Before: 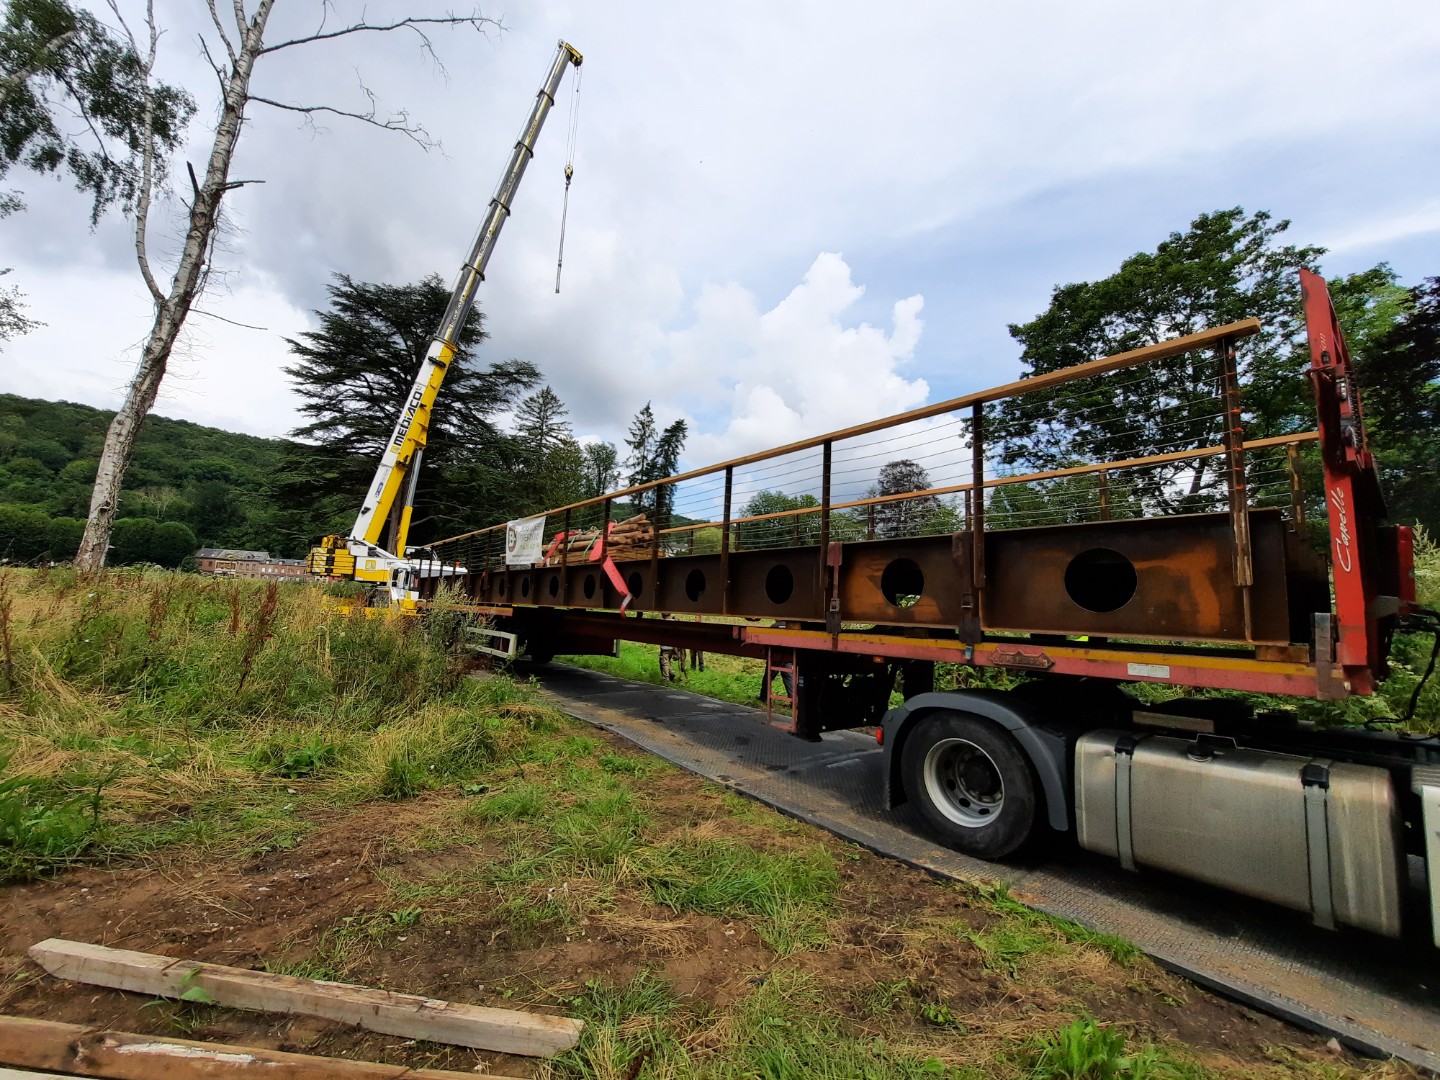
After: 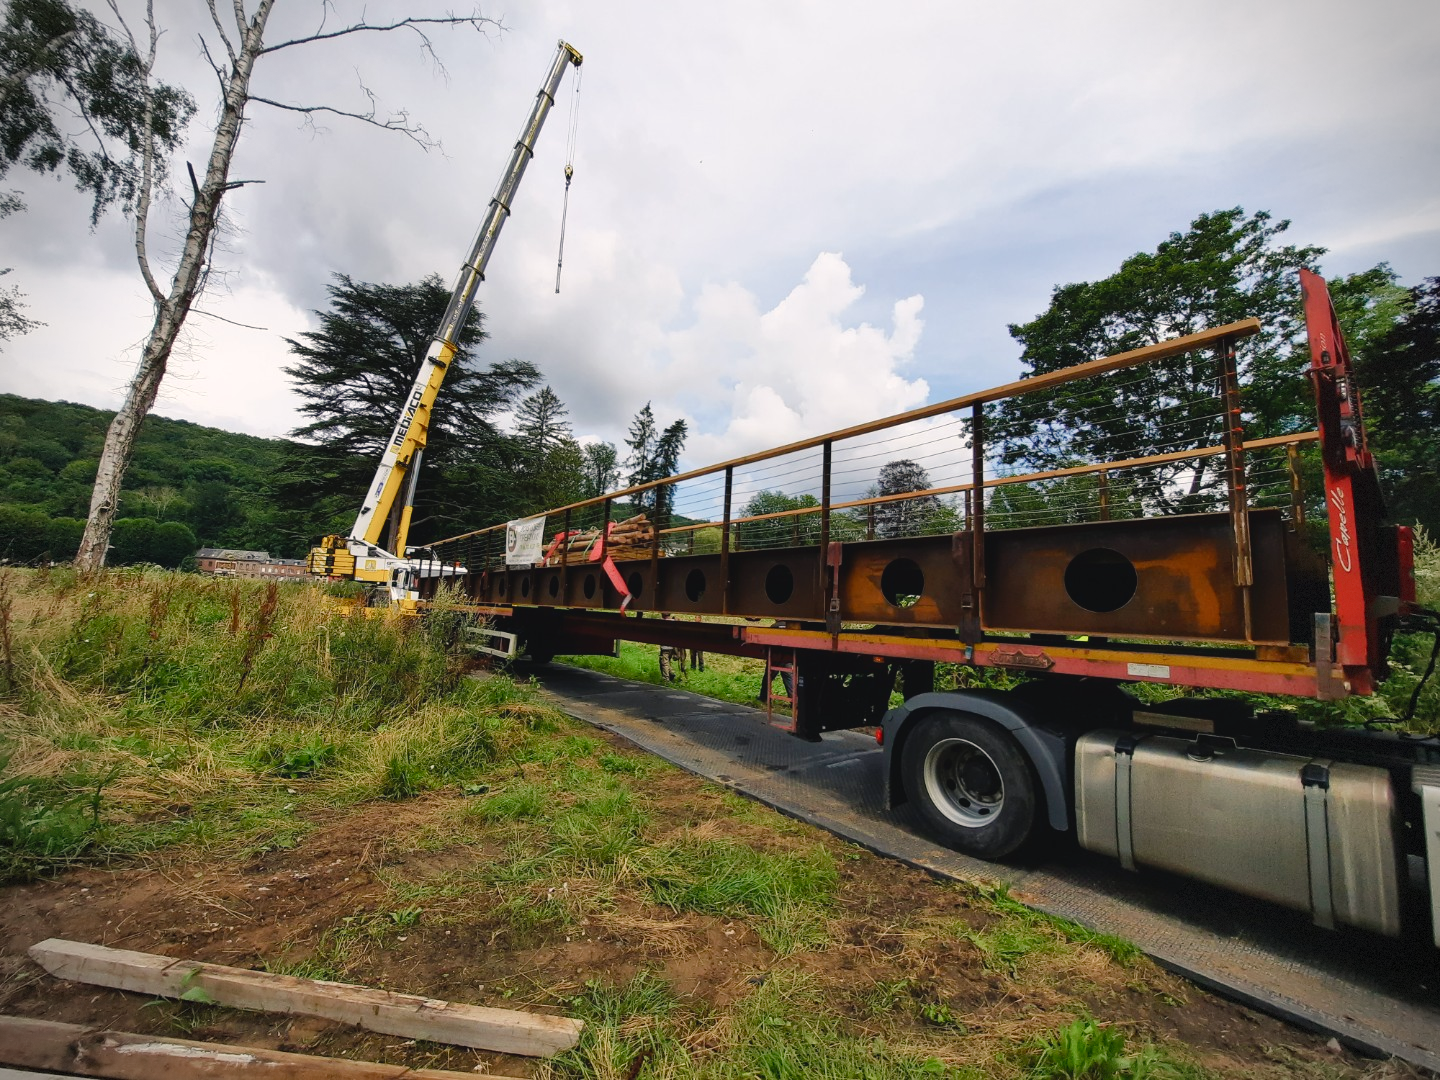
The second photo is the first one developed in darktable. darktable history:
color balance rgb: shadows lift › chroma 2%, shadows lift › hue 250°, power › hue 326.4°, highlights gain › chroma 2%, highlights gain › hue 64.8°, global offset › luminance 0.5%, global offset › hue 58.8°, perceptual saturation grading › highlights -25%, perceptual saturation grading › shadows 30%, global vibrance 15%
vignetting: dithering 8-bit output, unbound false
